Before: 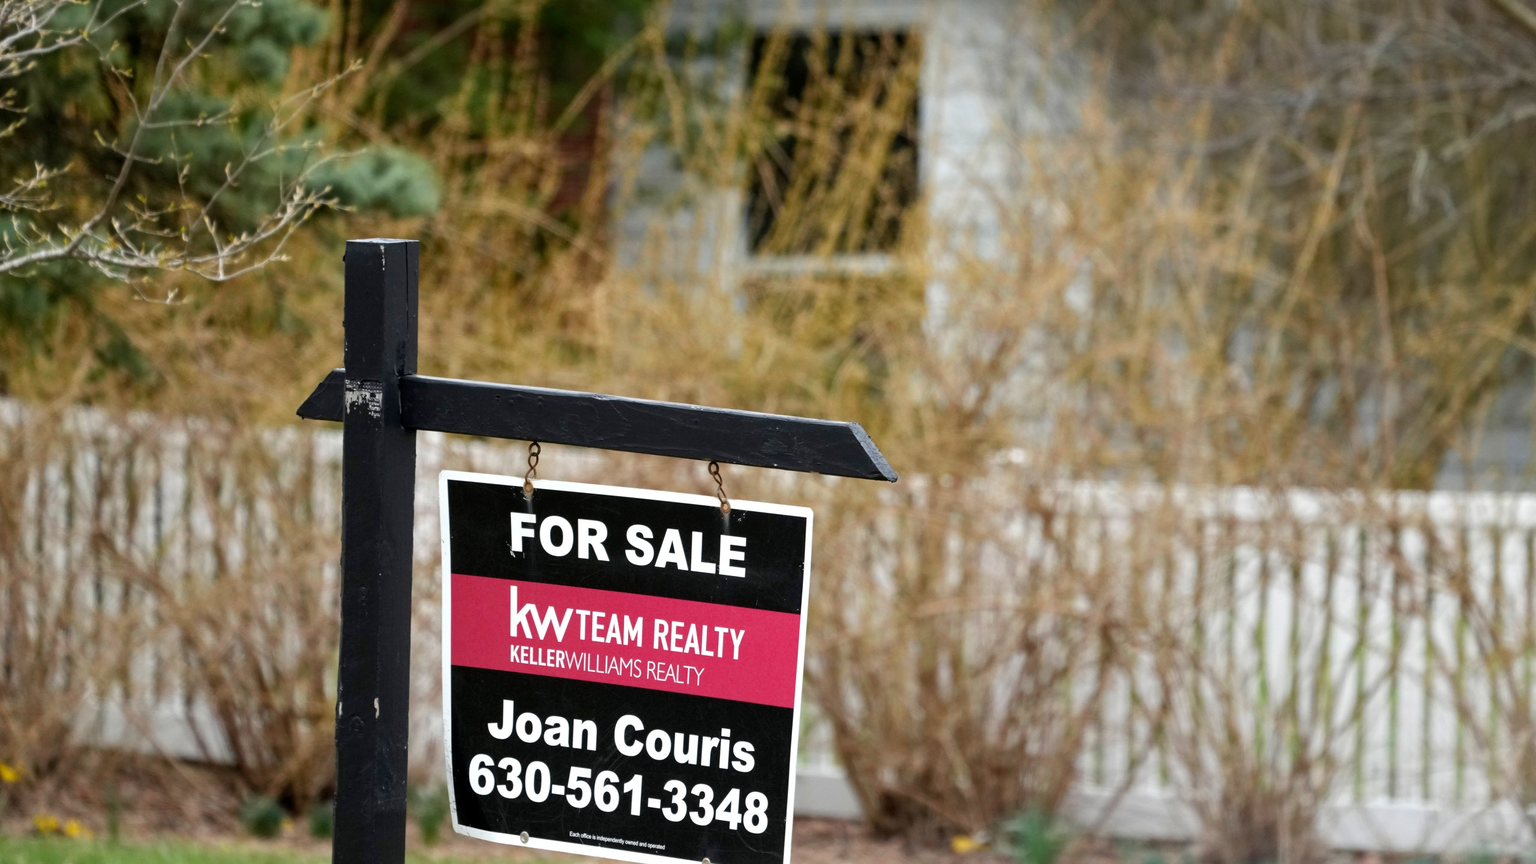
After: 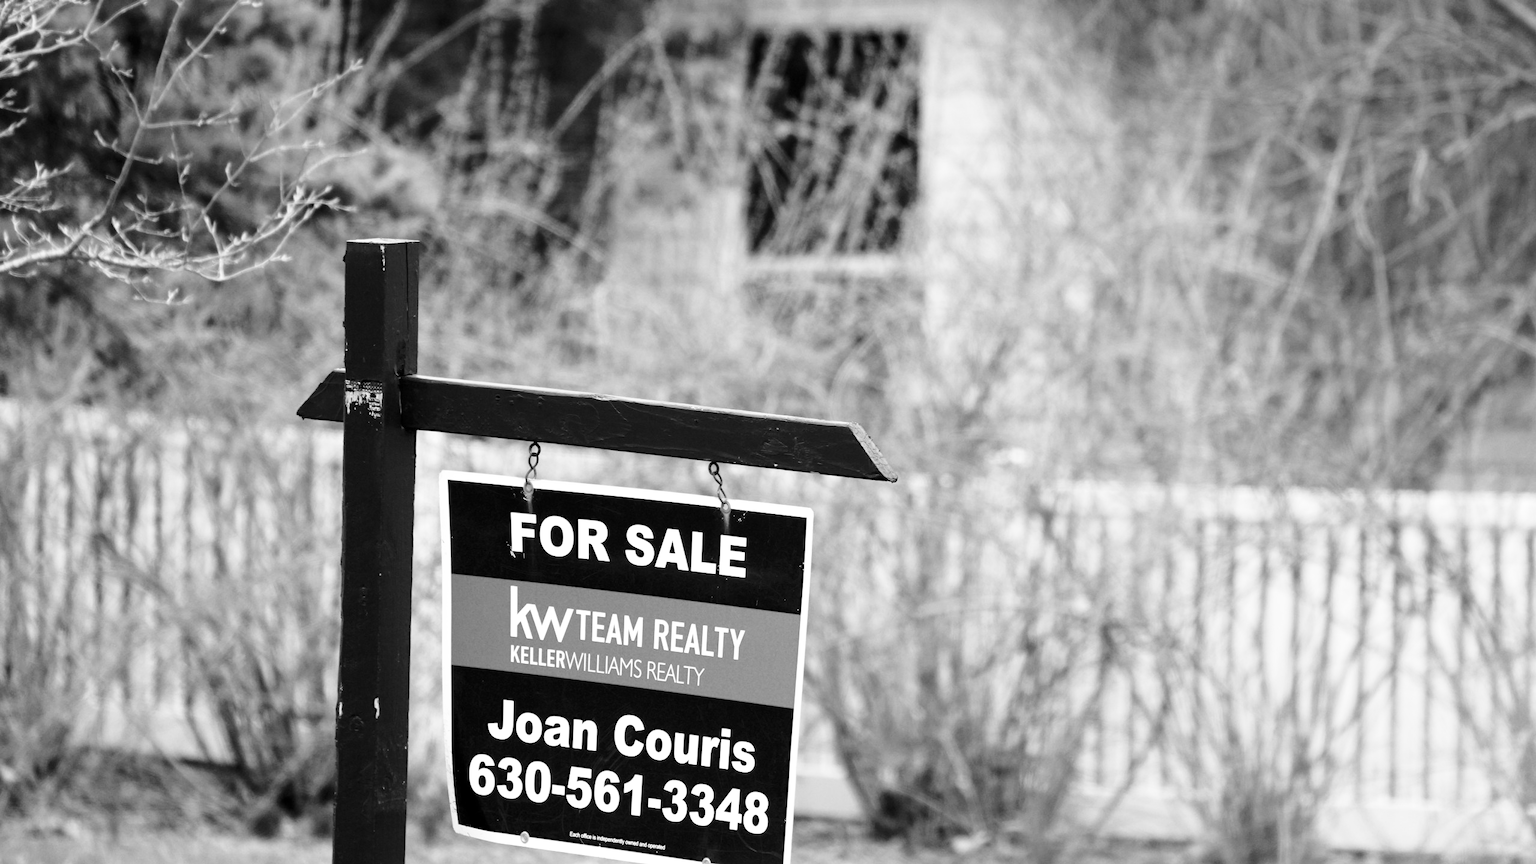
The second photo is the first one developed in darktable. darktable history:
base curve: curves: ch0 [(0, 0) (0.028, 0.03) (0.121, 0.232) (0.46, 0.748) (0.859, 0.968) (1, 1)], preserve colors none
color zones: curves: ch1 [(0, -0.394) (0.143, -0.394) (0.286, -0.394) (0.429, -0.392) (0.571, -0.391) (0.714, -0.391) (0.857, -0.391) (1, -0.394)]
color correction: highlights a* -0.187, highlights b* -0.138
